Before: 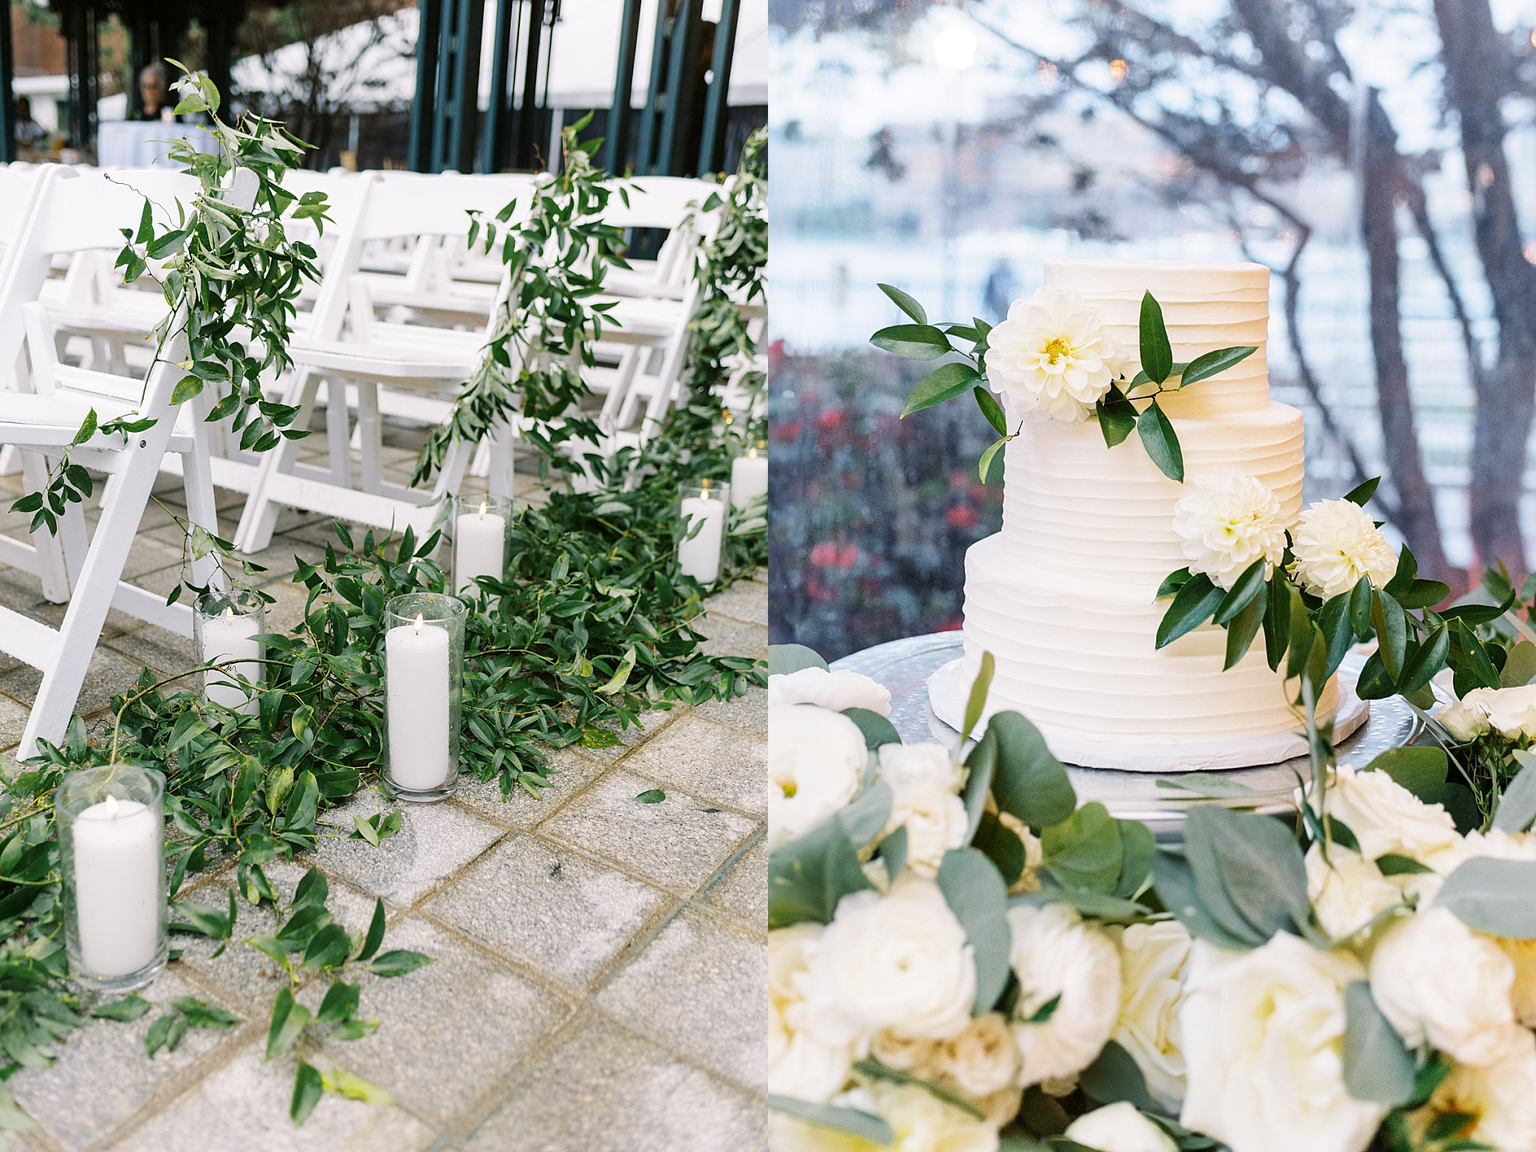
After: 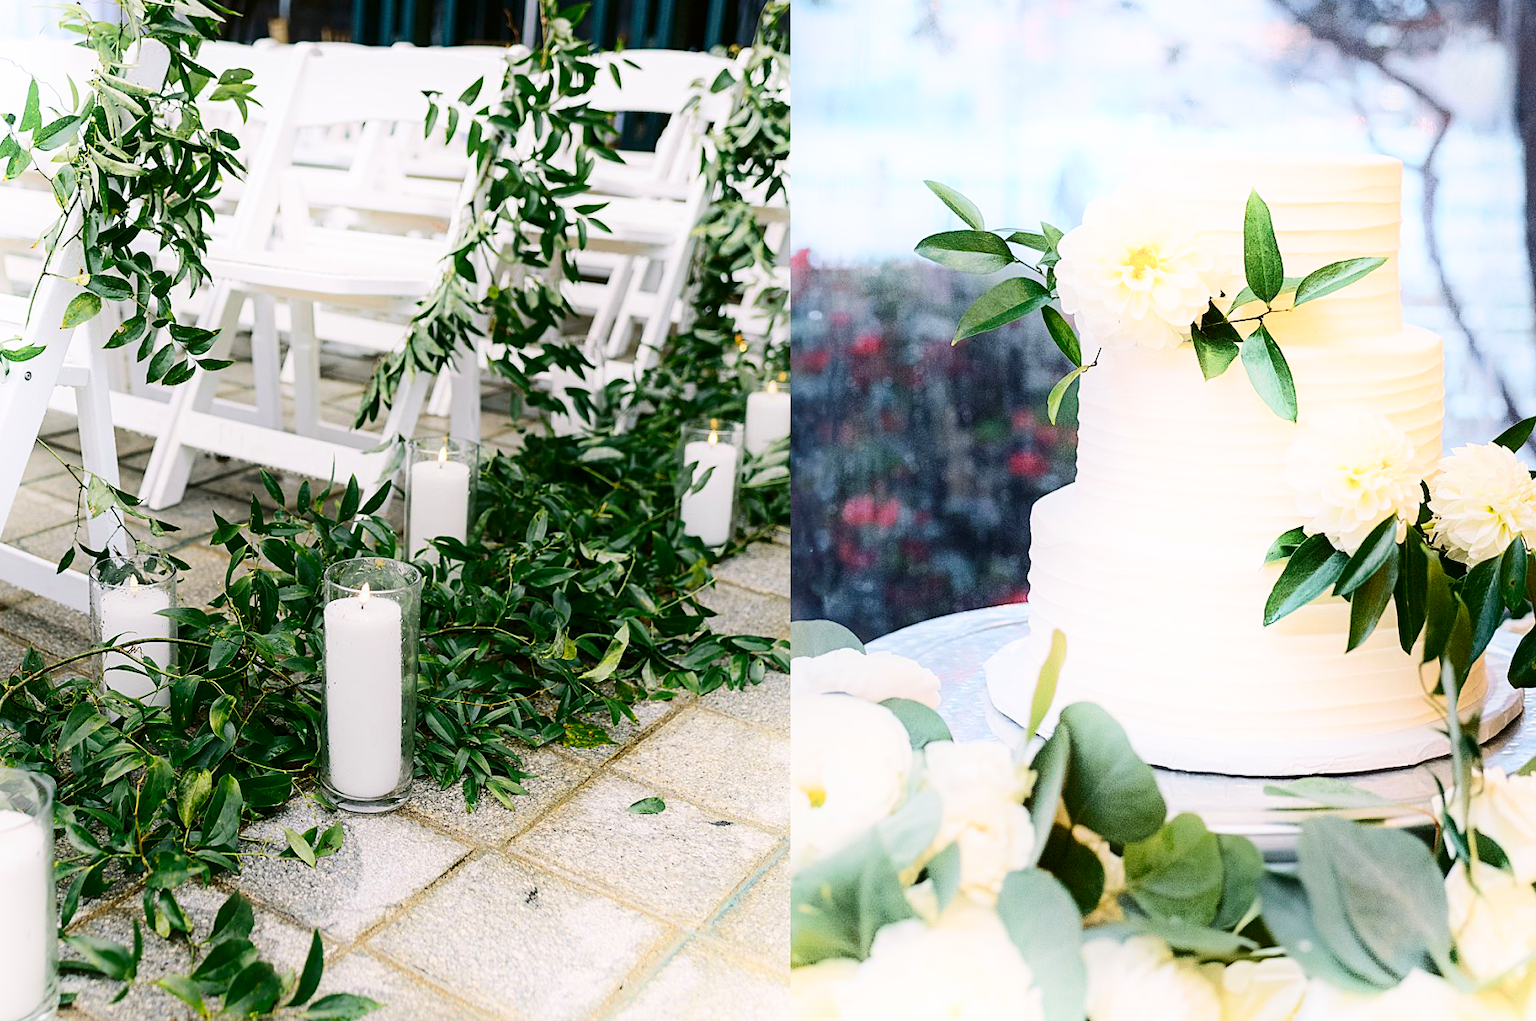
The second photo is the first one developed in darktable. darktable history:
shadows and highlights: shadows -21.3, highlights 100, soften with gaussian
contrast brightness saturation: contrast 0.19, brightness -0.11, saturation 0.21
crop: left 7.856%, top 11.836%, right 10.12%, bottom 15.387%
contrast equalizer: y [[0.5, 0.5, 0.472, 0.5, 0.5, 0.5], [0.5 ×6], [0.5 ×6], [0 ×6], [0 ×6]]
